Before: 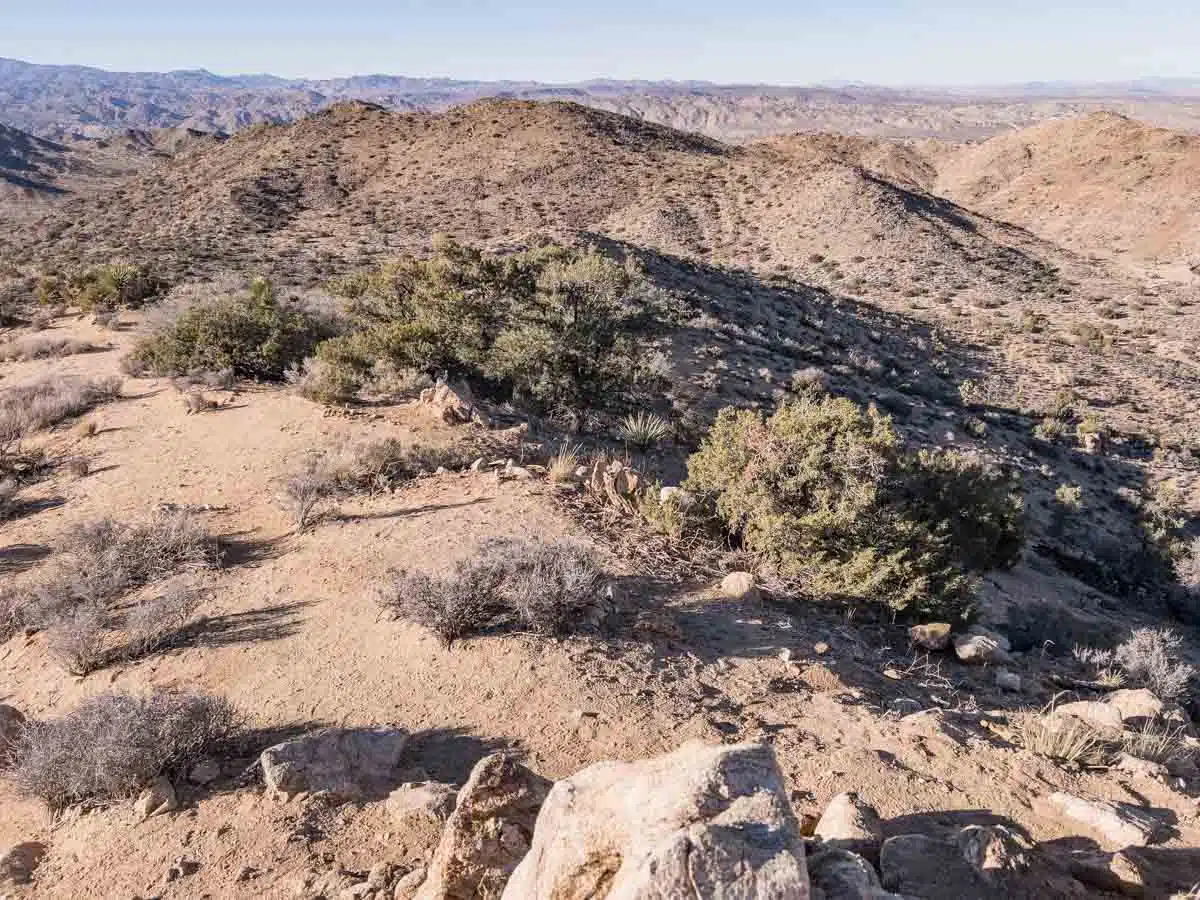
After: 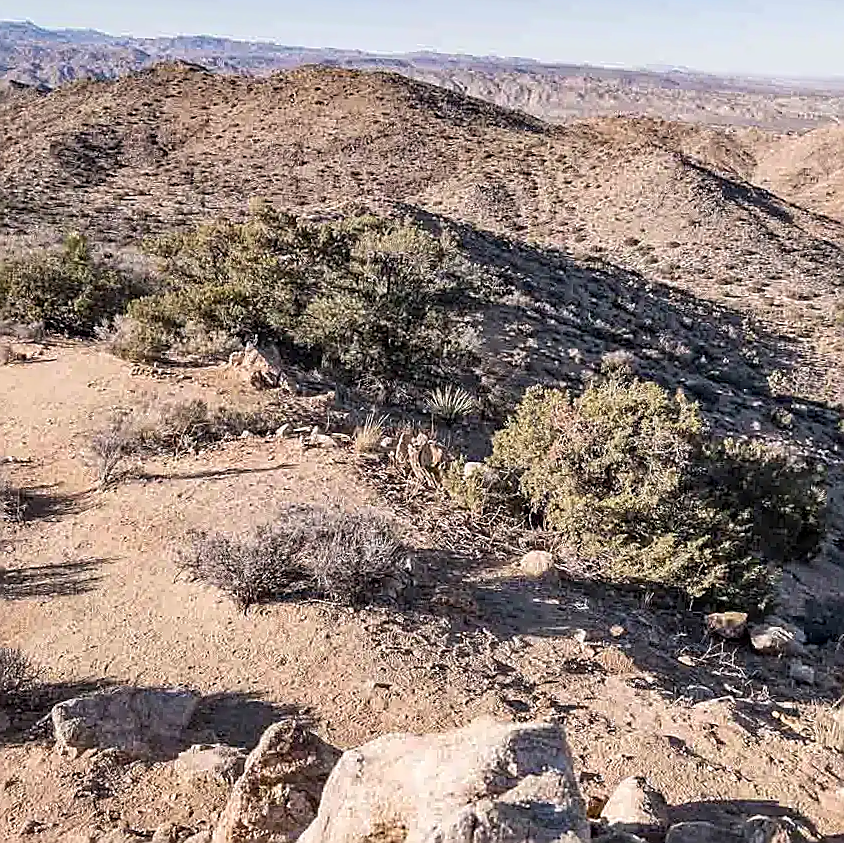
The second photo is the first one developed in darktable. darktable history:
crop and rotate: angle -2.9°, left 14.002%, top 0.019%, right 10.962%, bottom 0.071%
local contrast: highlights 106%, shadows 100%, detail 120%, midtone range 0.2
sharpen: radius 1.35, amount 1.243, threshold 0.603
